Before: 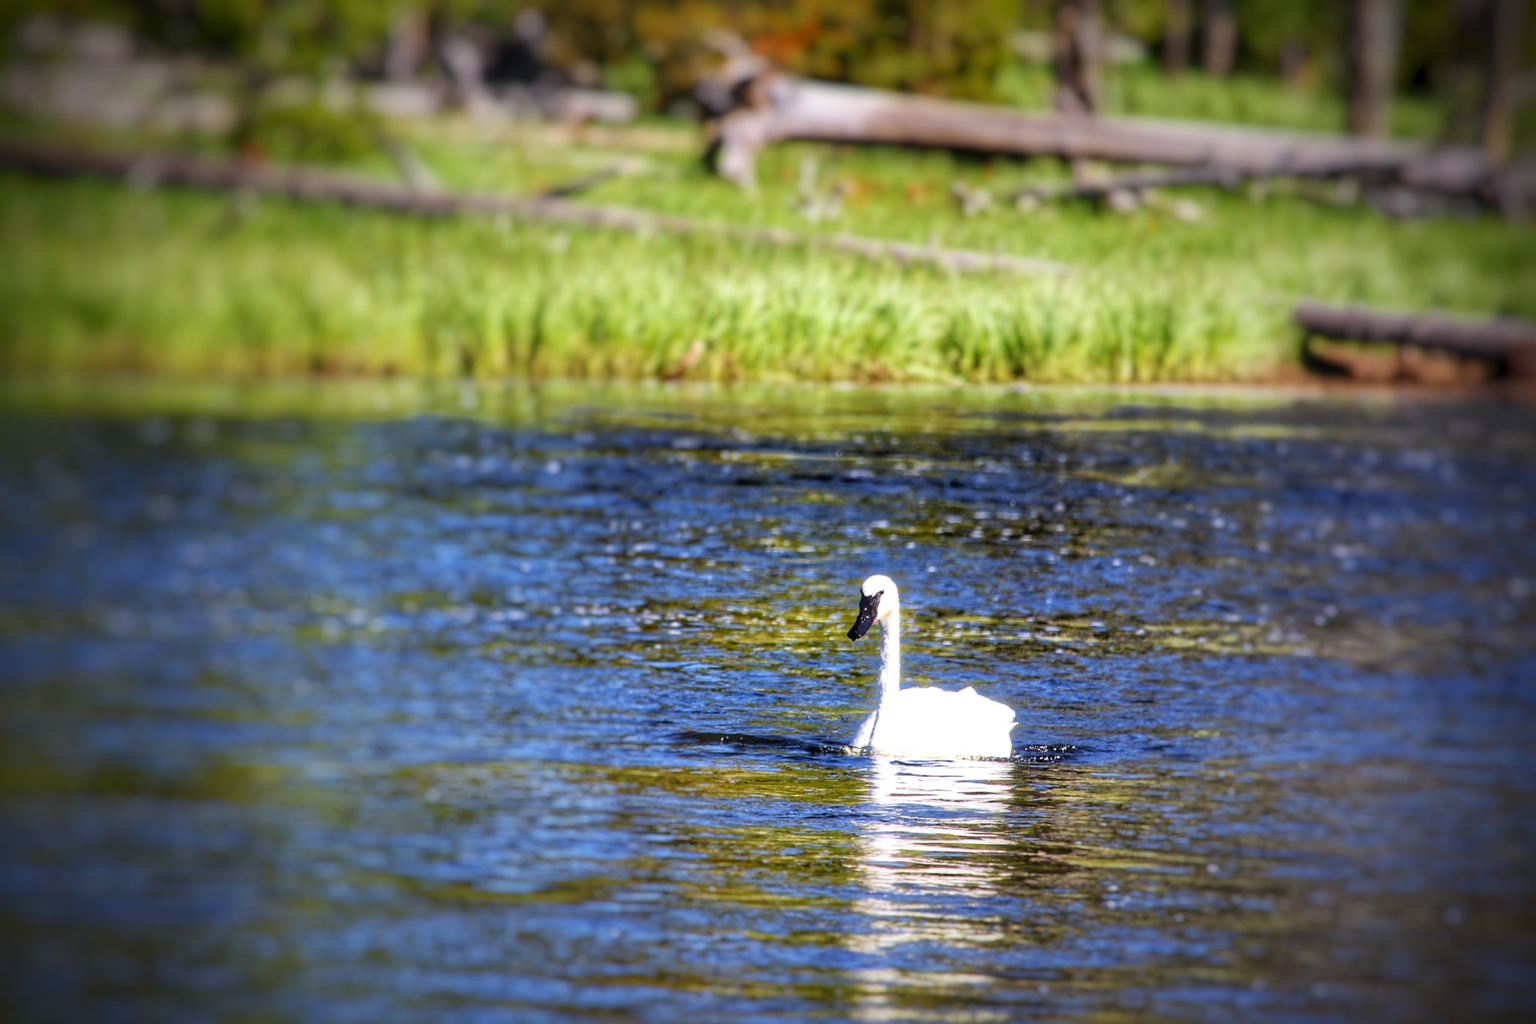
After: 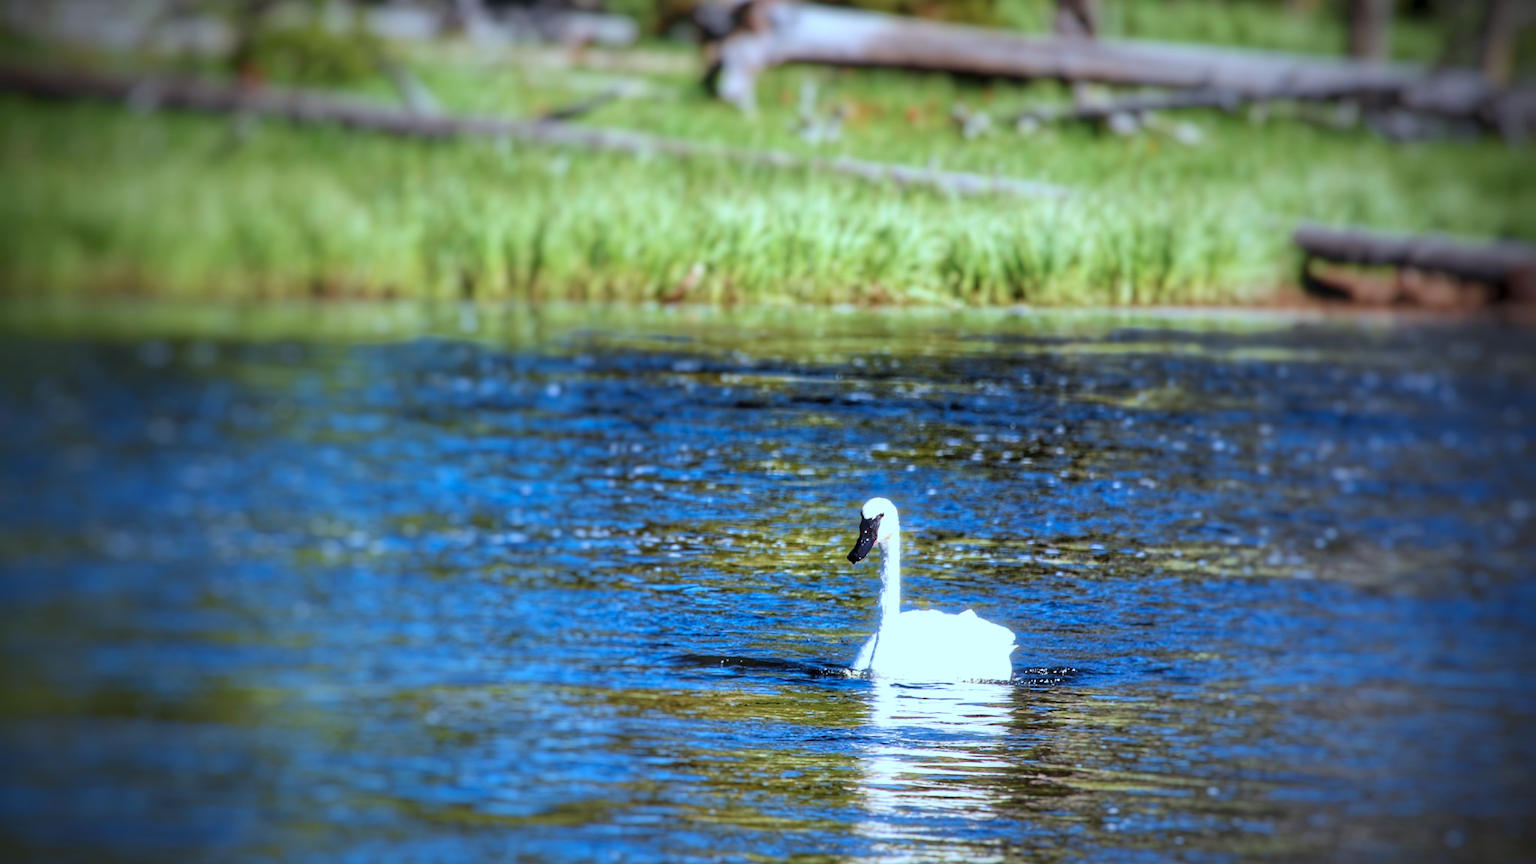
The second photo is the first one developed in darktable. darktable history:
crop: top 7.592%, bottom 7.893%
color correction: highlights a* -9.09, highlights b* -22.94
